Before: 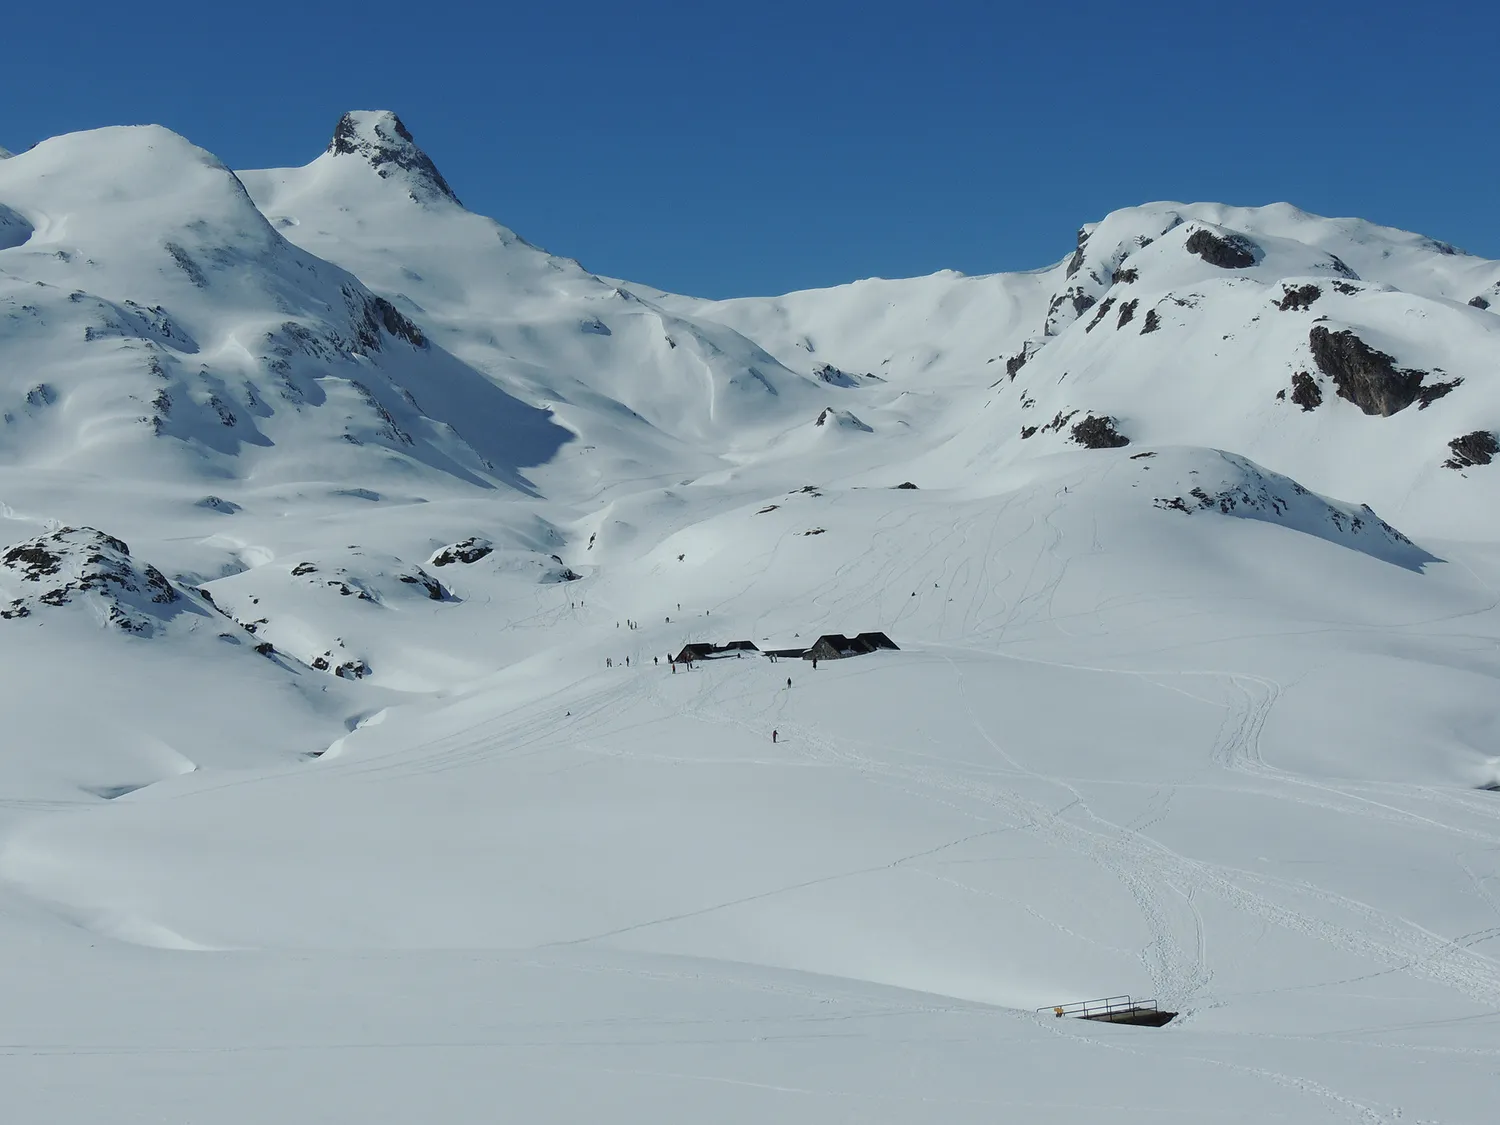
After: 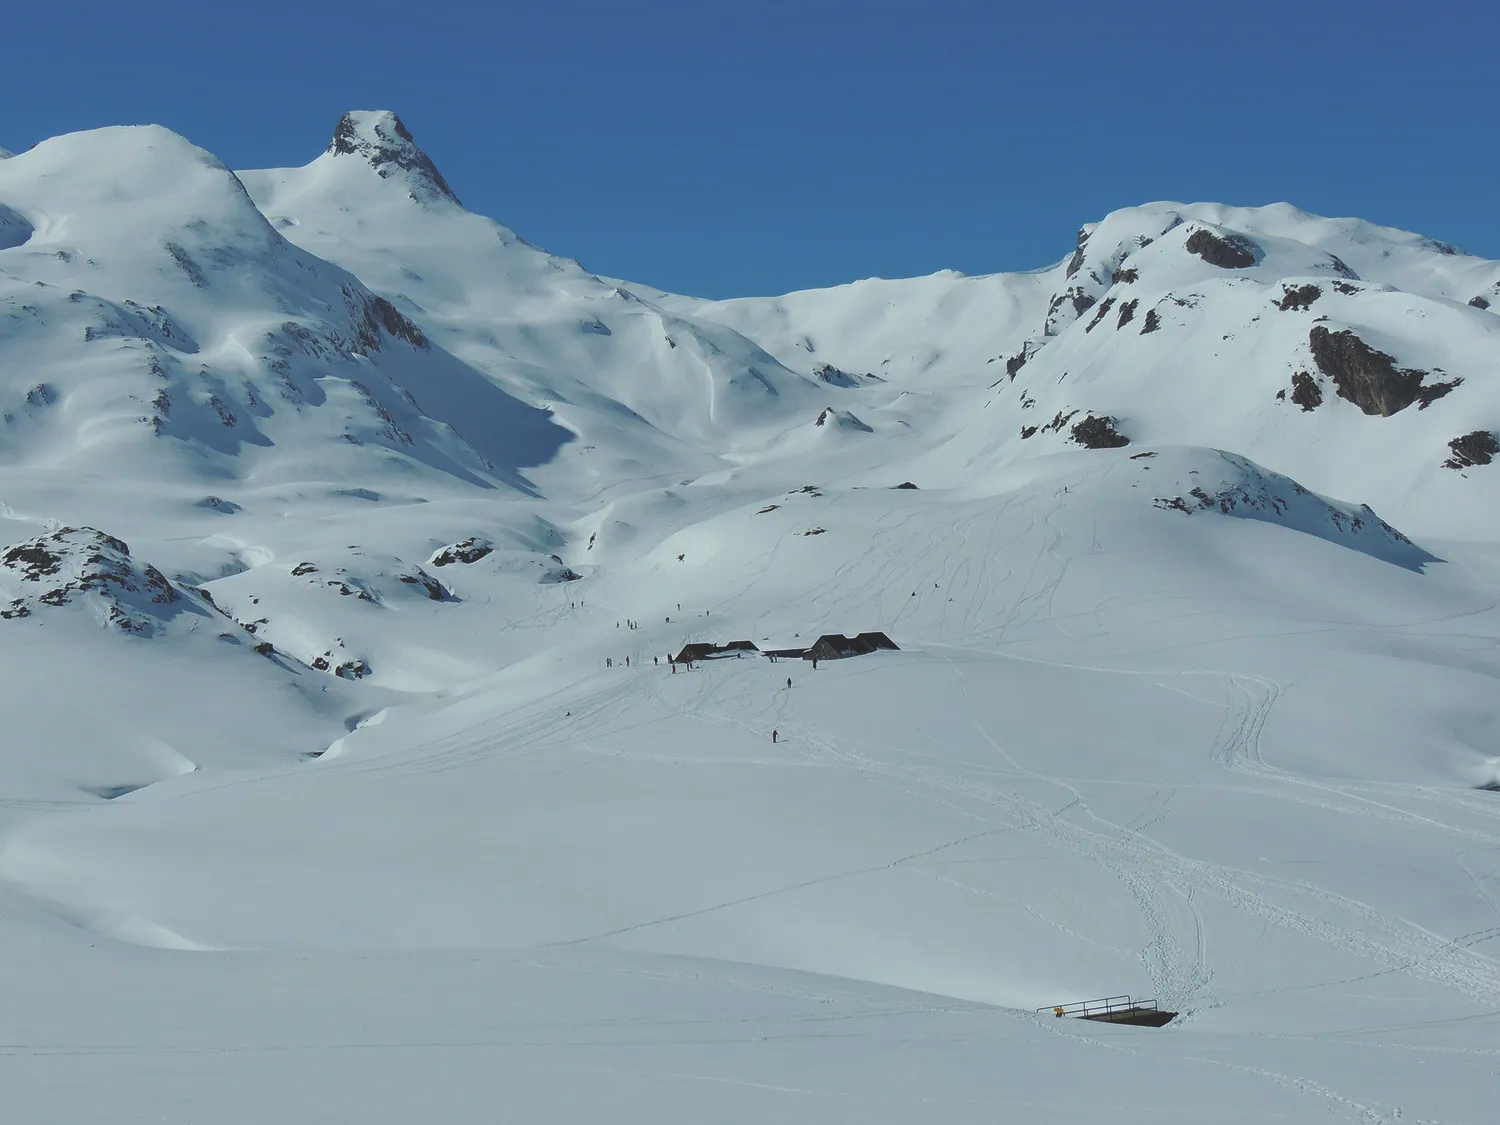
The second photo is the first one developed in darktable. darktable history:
velvia: on, module defaults
shadows and highlights: soften with gaussian
exposure: black level correction -0.027, compensate highlight preservation false
